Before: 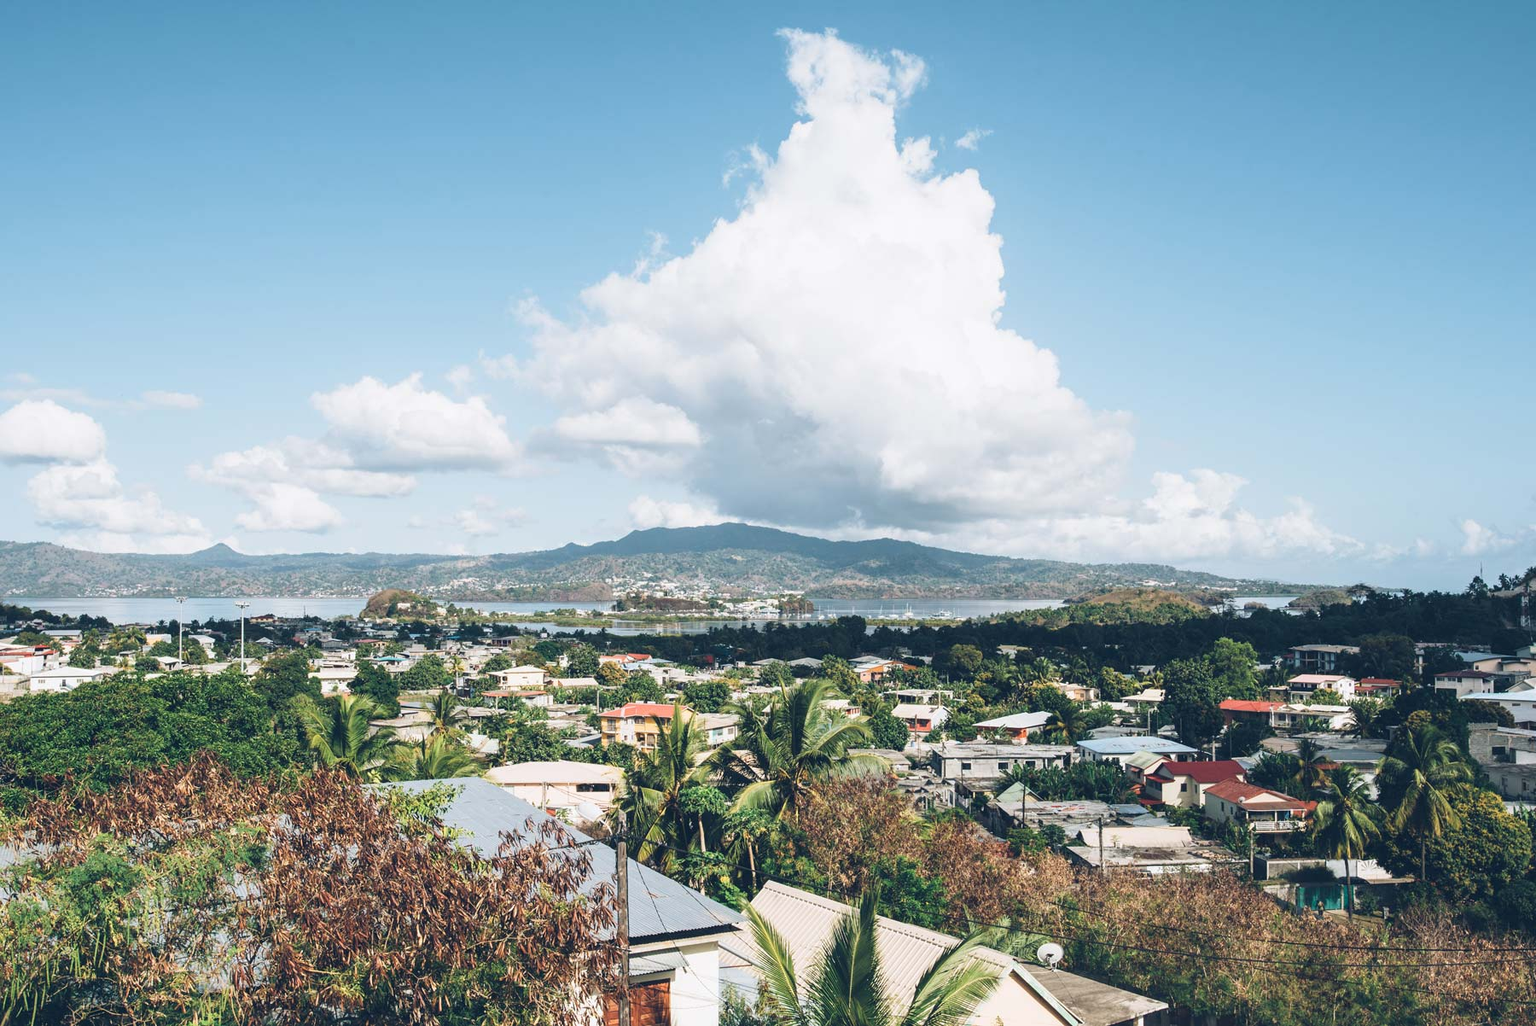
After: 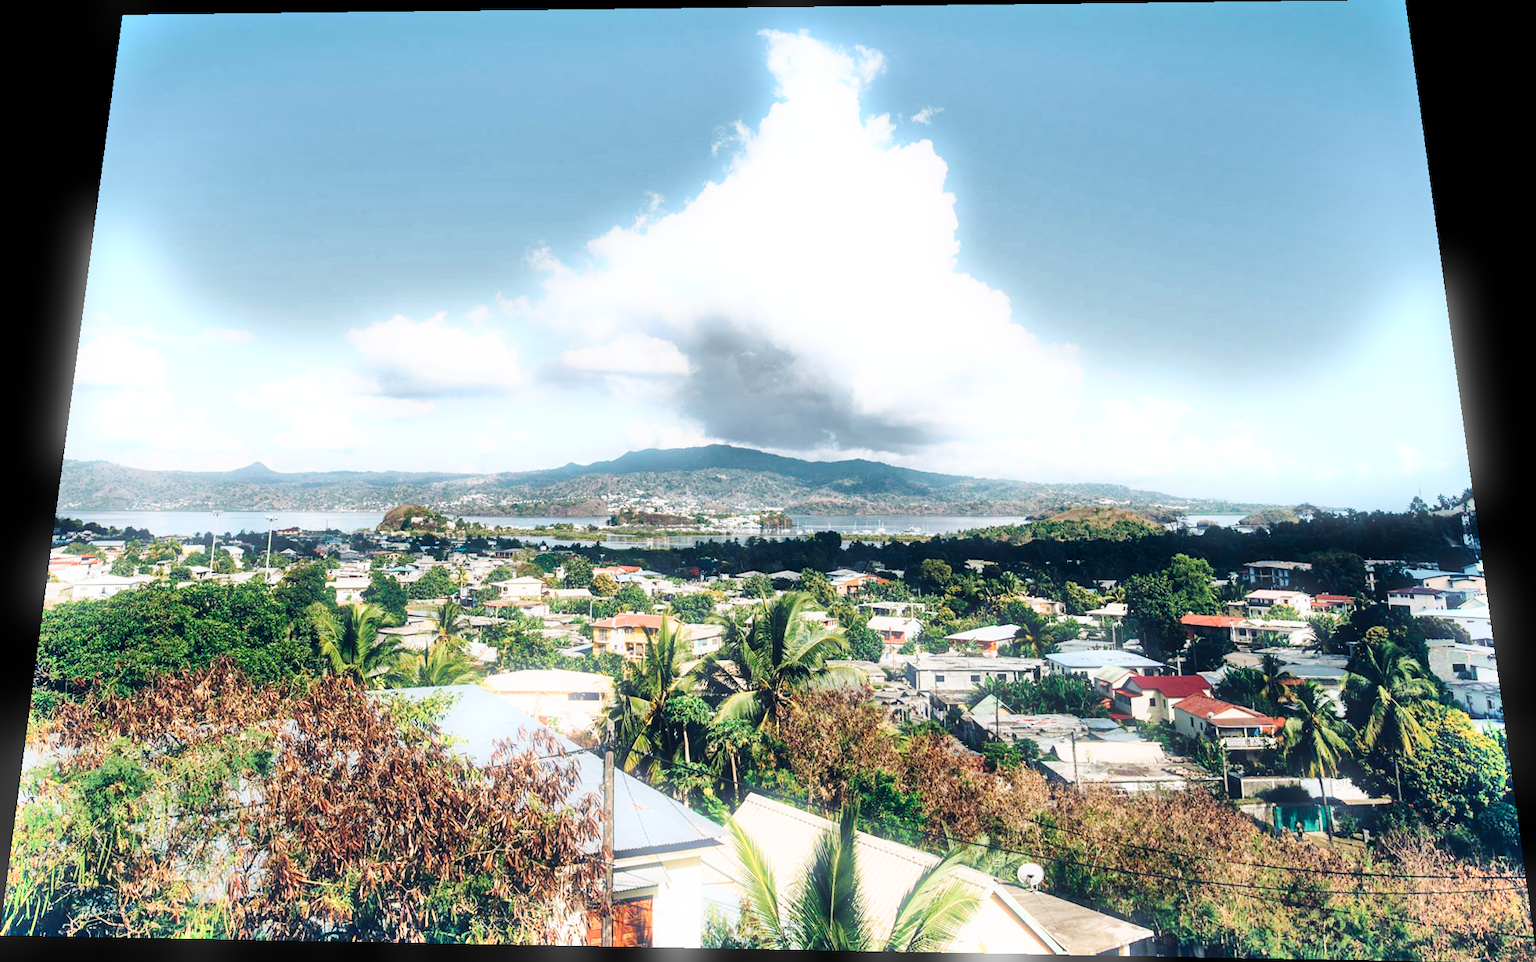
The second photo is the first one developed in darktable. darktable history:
bloom: size 5%, threshold 95%, strength 15%
rotate and perspective: rotation 0.128°, lens shift (vertical) -0.181, lens shift (horizontal) -0.044, shear 0.001, automatic cropping off
shadows and highlights: shadows 75, highlights -60.85, soften with gaussian
tone curve: curves: ch0 [(0, 0) (0.003, 0.003) (0.011, 0.005) (0.025, 0.008) (0.044, 0.012) (0.069, 0.02) (0.1, 0.031) (0.136, 0.047) (0.177, 0.088) (0.224, 0.141) (0.277, 0.222) (0.335, 0.32) (0.399, 0.422) (0.468, 0.523) (0.543, 0.623) (0.623, 0.716) (0.709, 0.796) (0.801, 0.88) (0.898, 0.958) (1, 1)], preserve colors none
